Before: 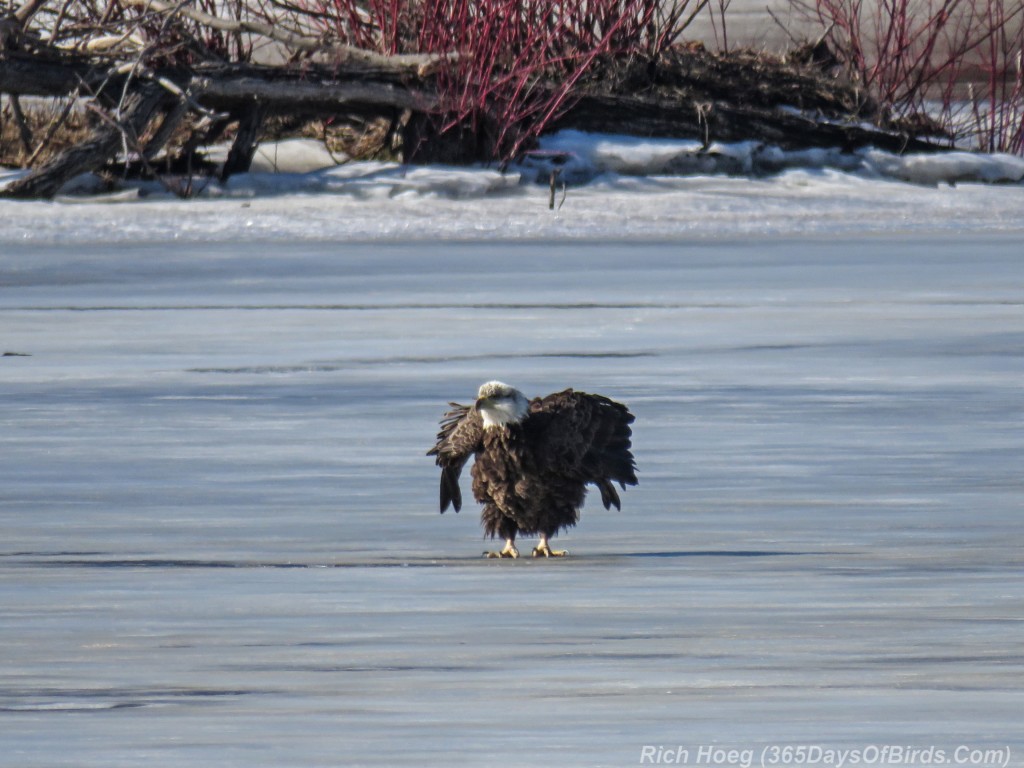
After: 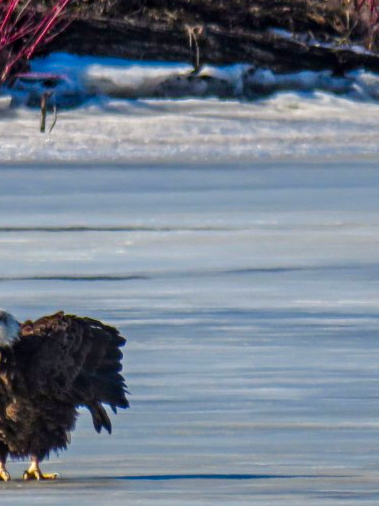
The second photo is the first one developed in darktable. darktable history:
local contrast: on, module defaults
color balance rgb: shadows lift › chroma 1%, shadows lift › hue 29.17°, highlights gain › chroma 2.075%, highlights gain › hue 72.98°, linear chroma grading › shadows 10.408%, linear chroma grading › highlights 9.909%, linear chroma grading › global chroma 15.343%, linear chroma grading › mid-tones 14.793%, perceptual saturation grading › global saturation 27.533%, perceptual saturation grading › highlights -25.035%, perceptual saturation grading › shadows 25.73%, global vibrance 20%
crop and rotate: left 49.741%, top 10.136%, right 13.209%, bottom 23.875%
